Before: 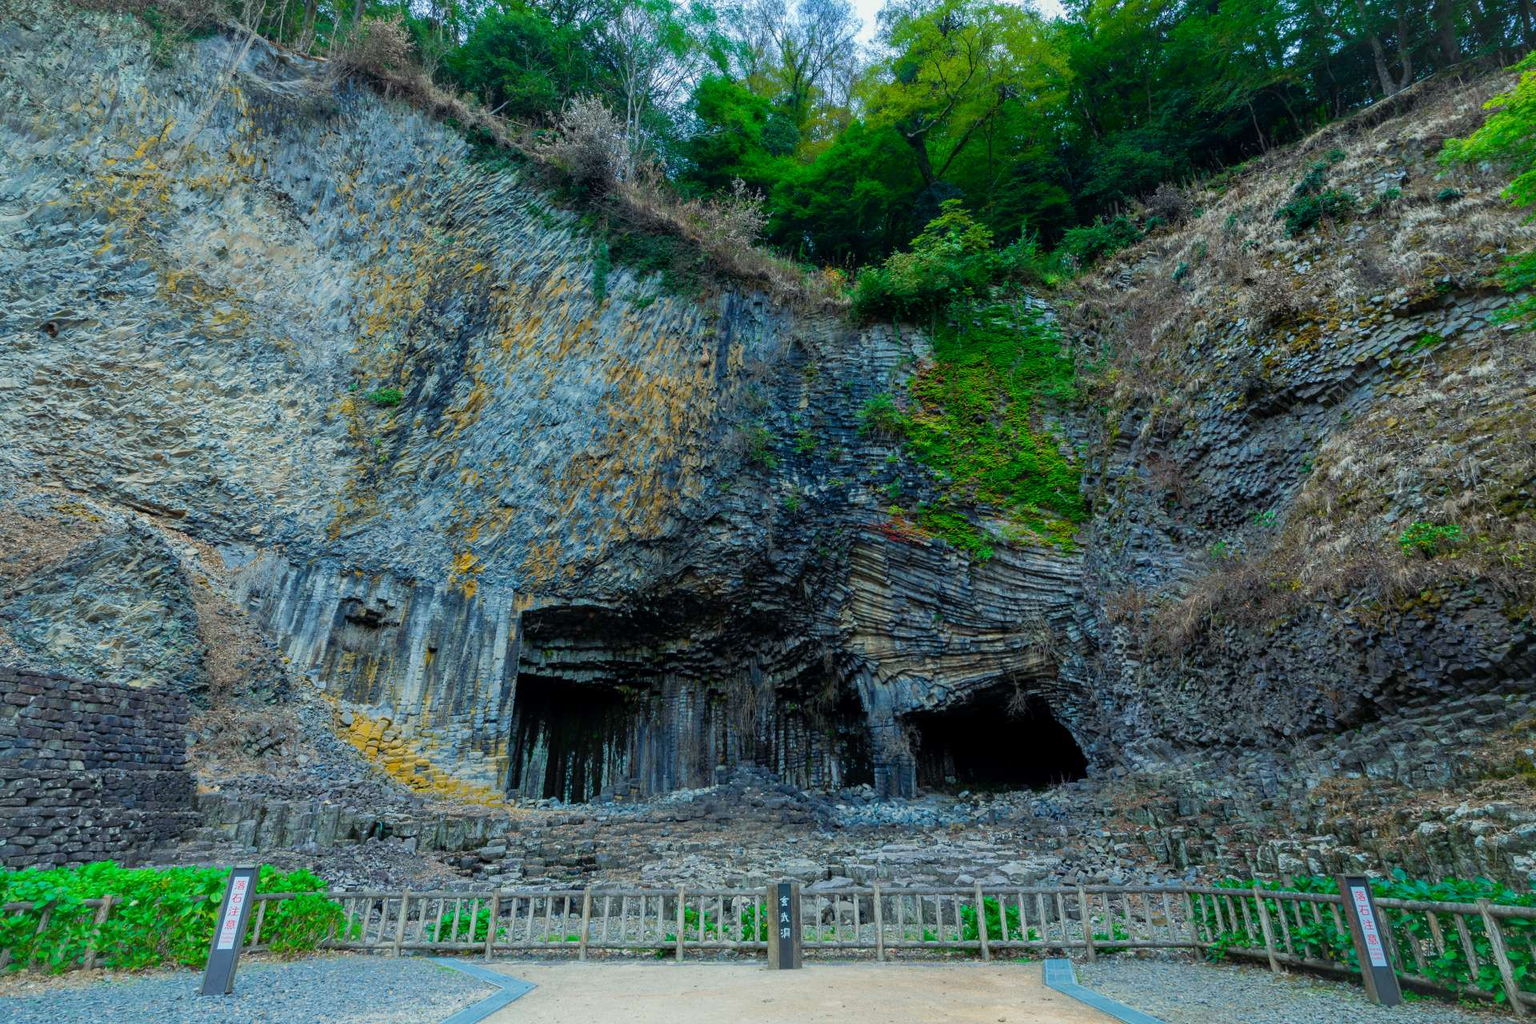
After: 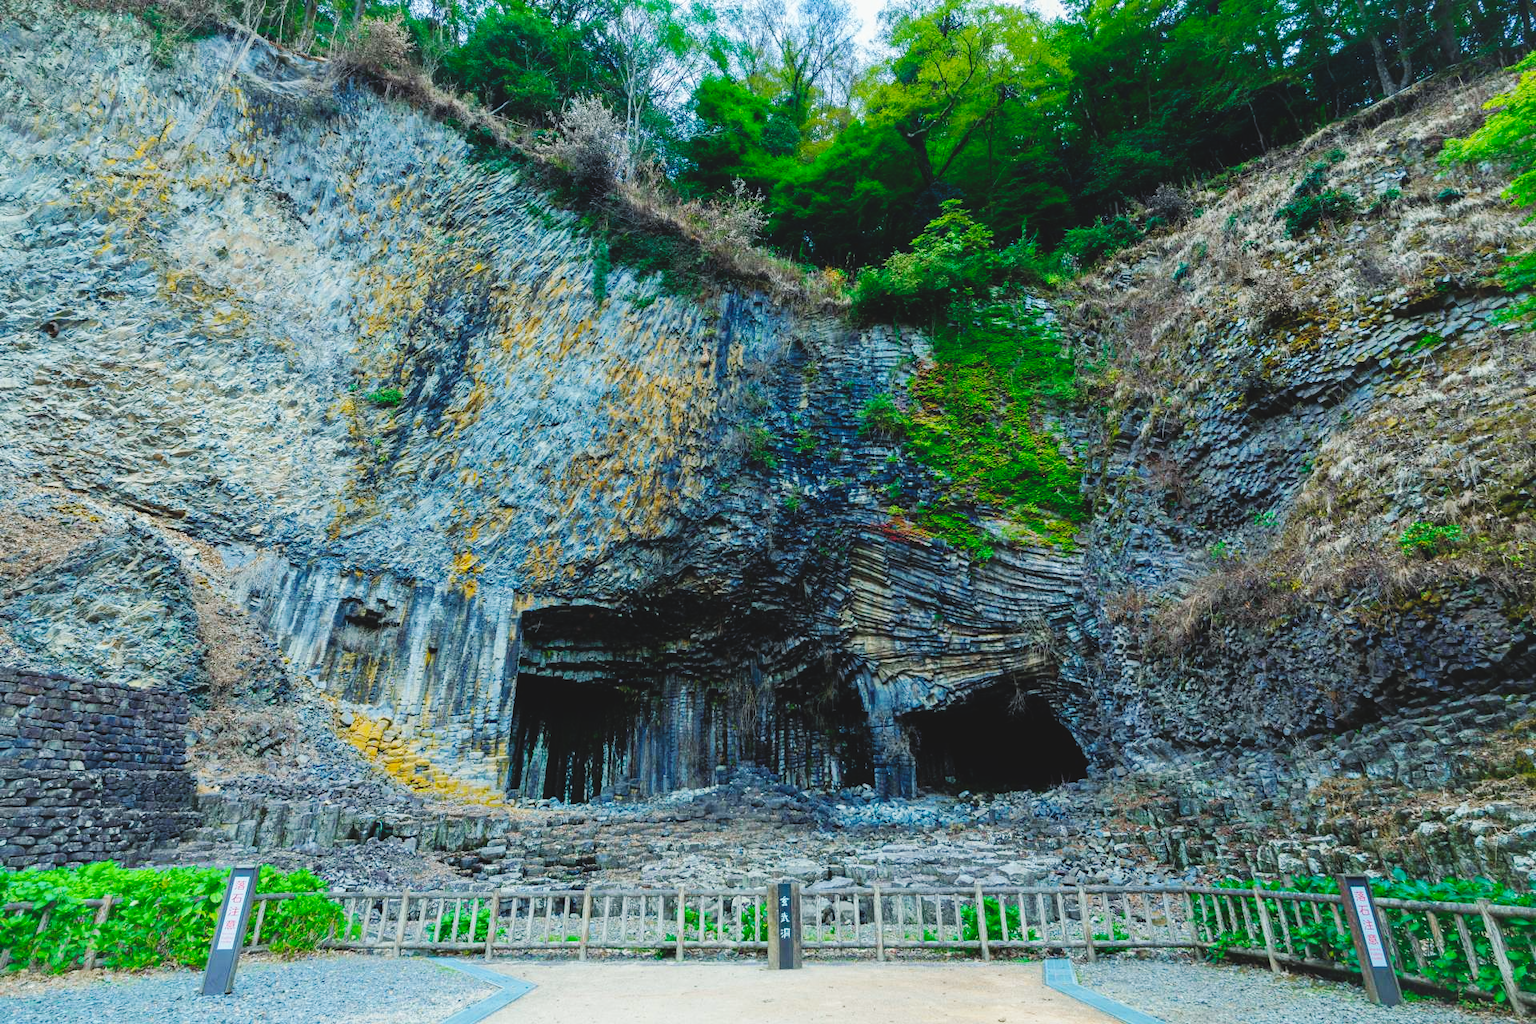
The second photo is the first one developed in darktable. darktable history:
exposure: black level correction -0.015, compensate exposure bias true, compensate highlight preservation false
base curve: curves: ch0 [(0, 0) (0.036, 0.025) (0.121, 0.166) (0.206, 0.329) (0.605, 0.79) (1, 1)], preserve colors none
